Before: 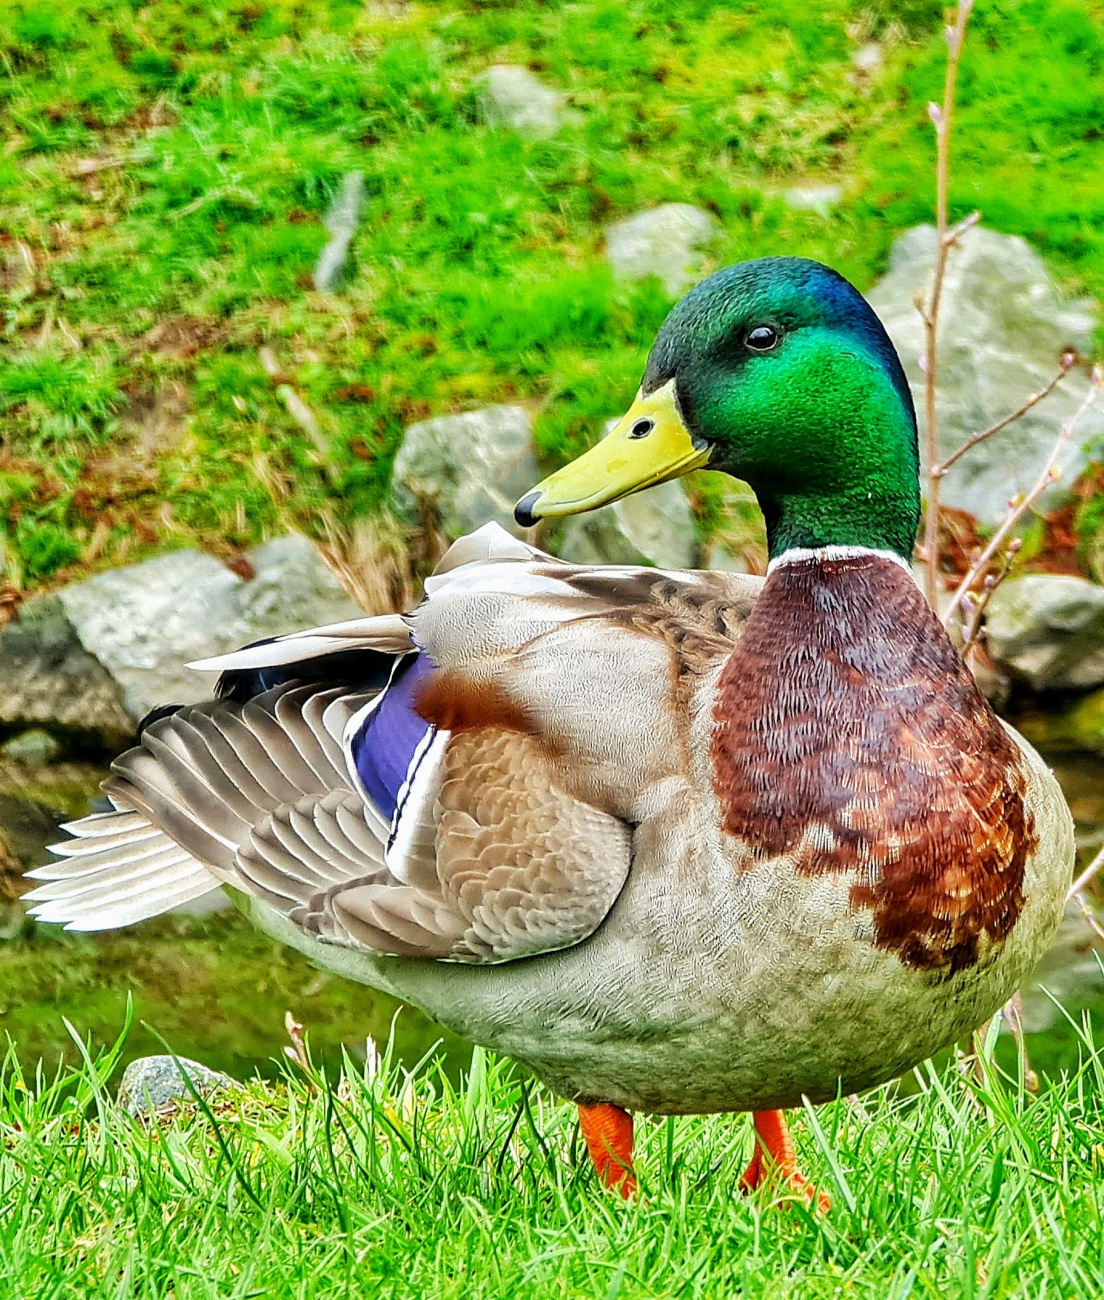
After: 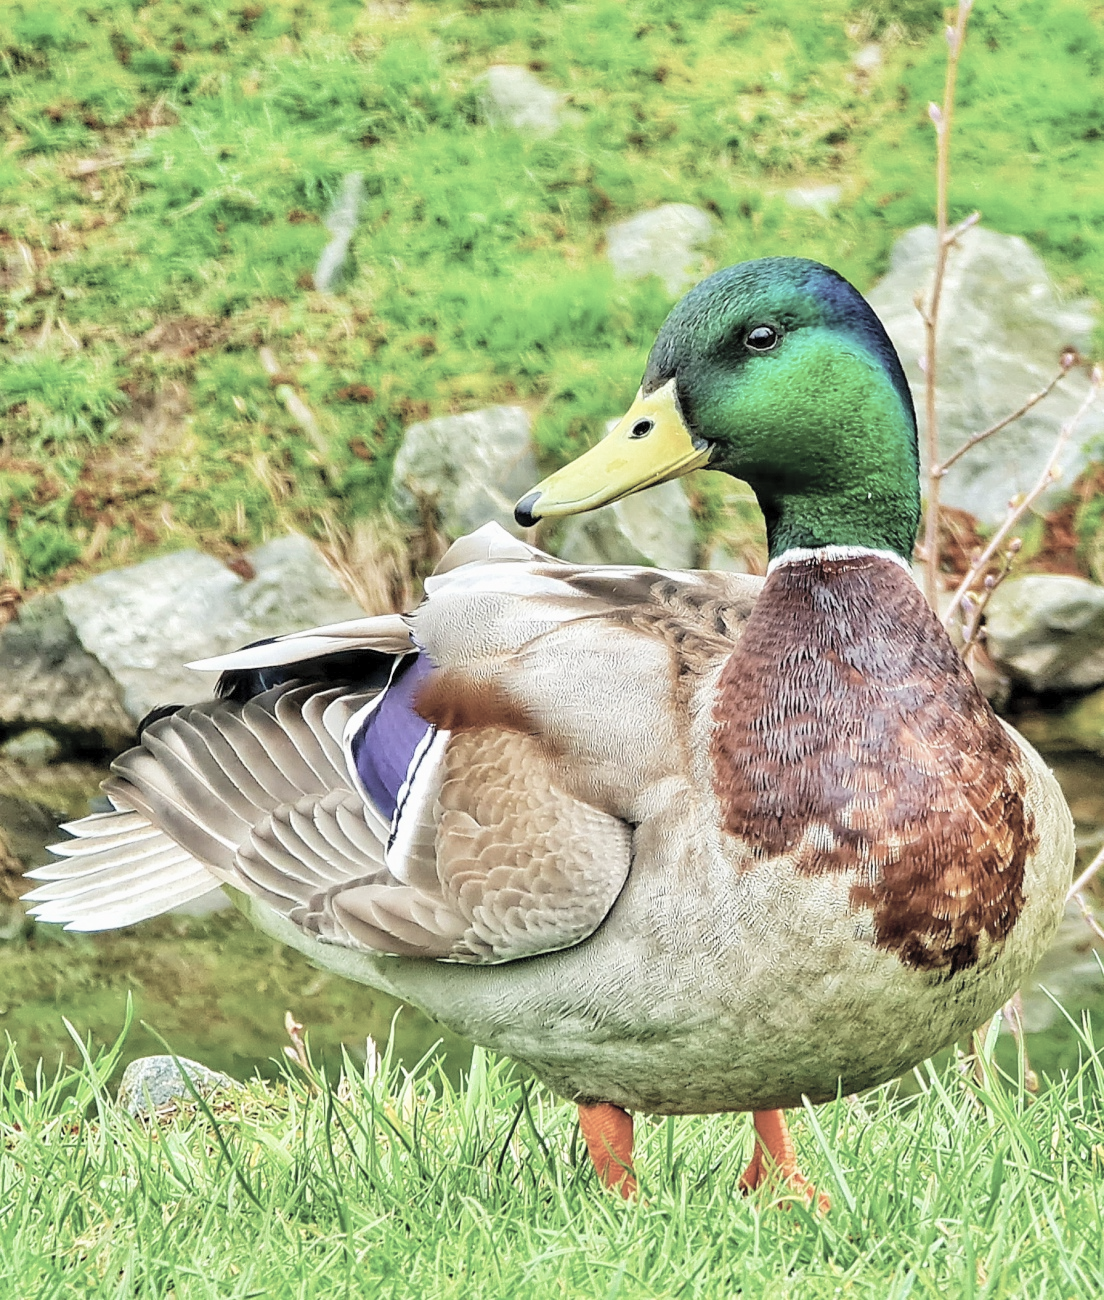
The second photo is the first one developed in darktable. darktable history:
contrast brightness saturation: brightness 0.186, saturation -0.509
velvia: on, module defaults
